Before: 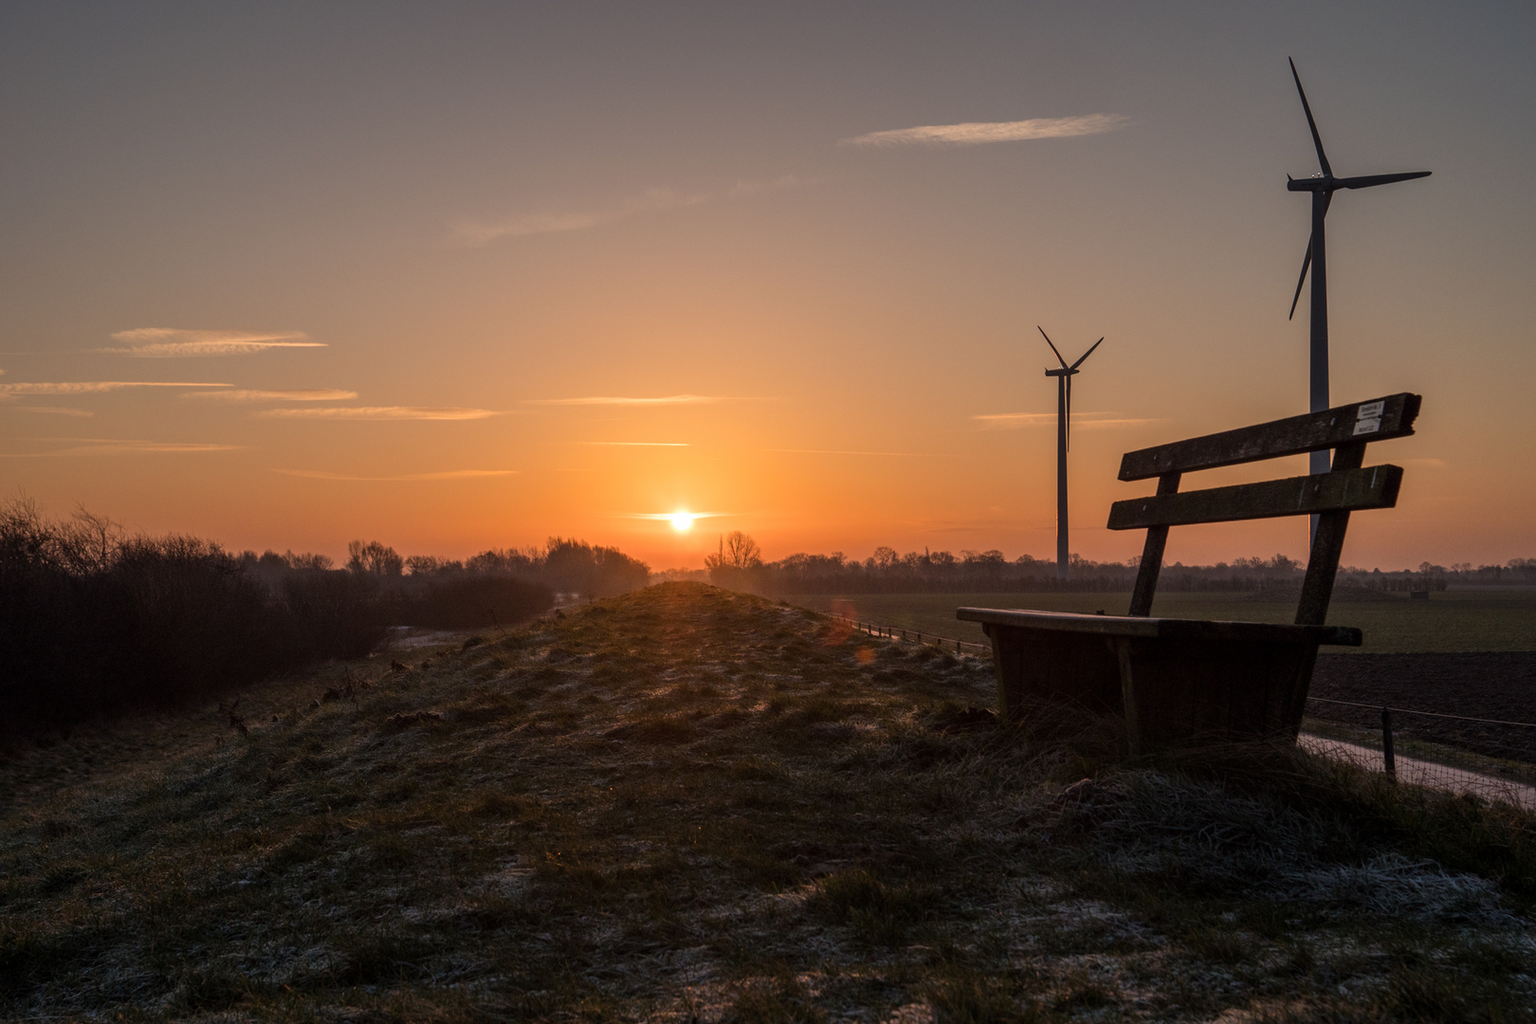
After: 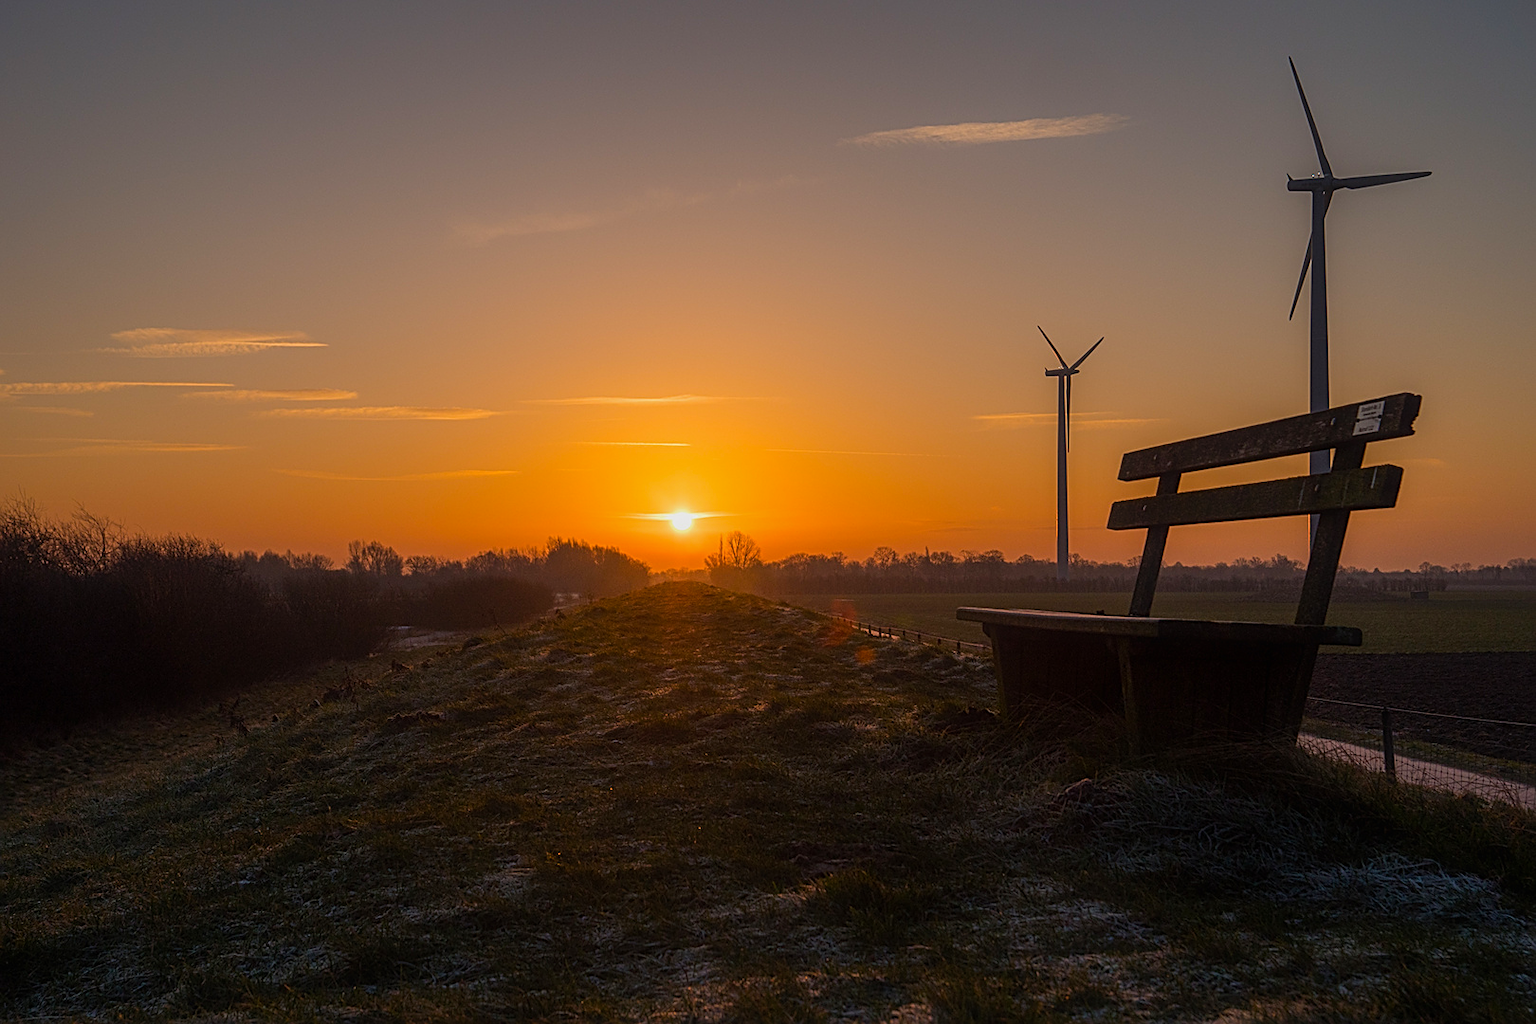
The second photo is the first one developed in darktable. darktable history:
sharpen: on, module defaults
exposure: exposure -0.179 EV, compensate highlight preservation false
color balance rgb: linear chroma grading › global chroma 25.173%, perceptual saturation grading › global saturation 0.296%, global vibrance 20%
contrast equalizer: y [[0.5, 0.496, 0.435, 0.435, 0.496, 0.5], [0.5 ×6], [0.5 ×6], [0 ×6], [0 ×6]]
